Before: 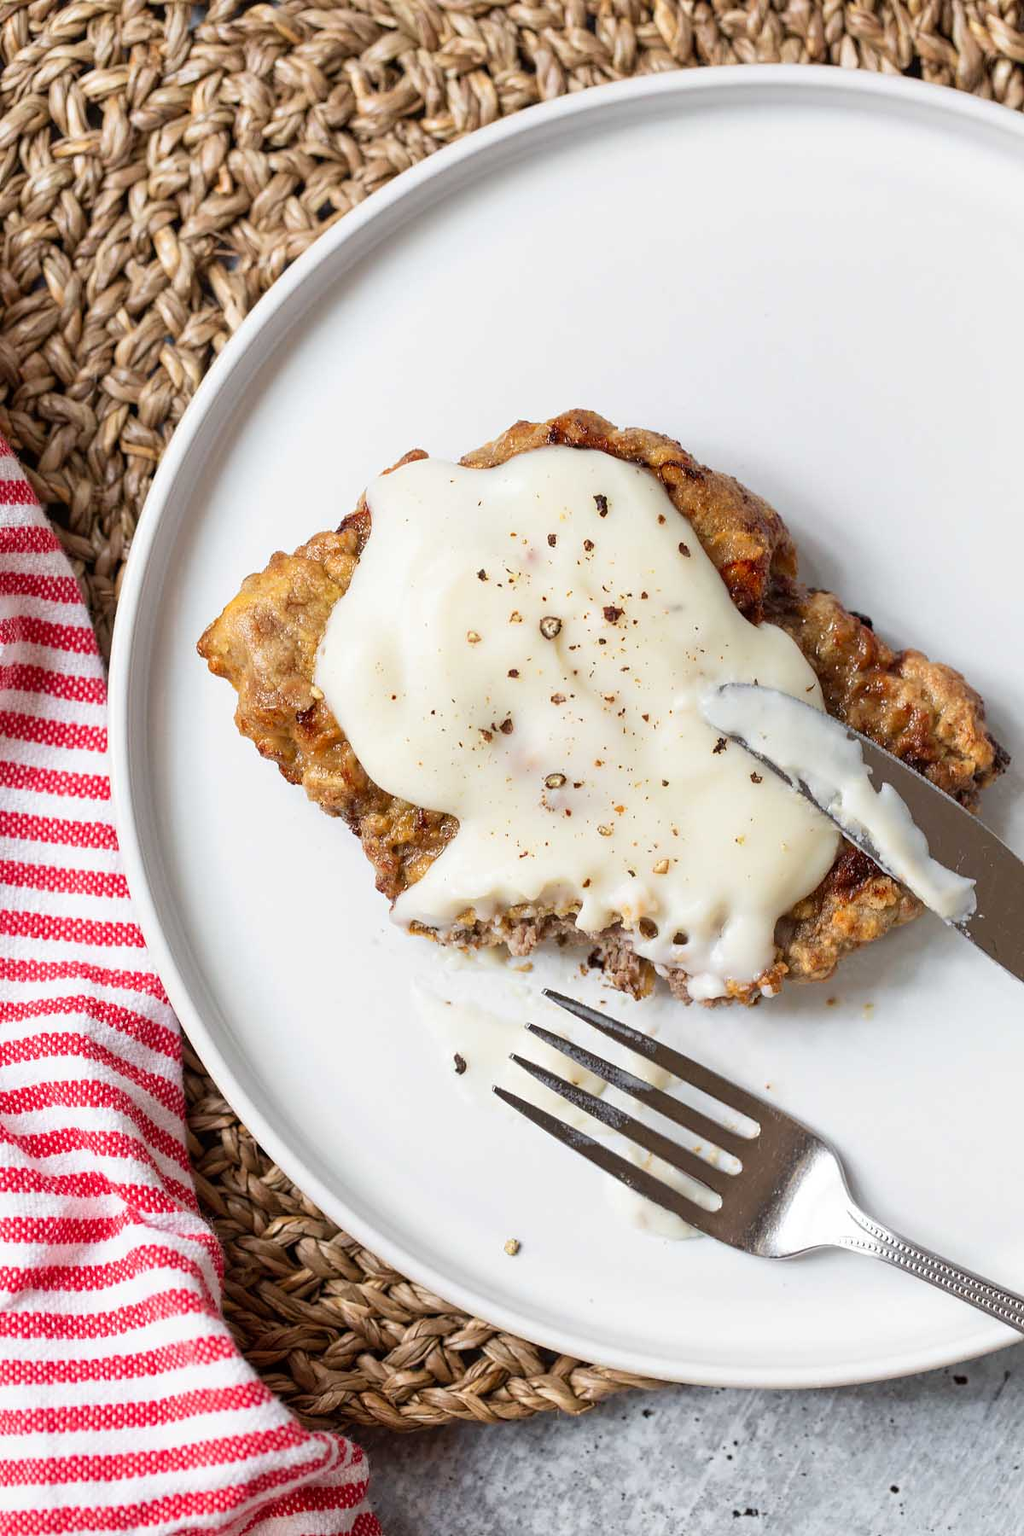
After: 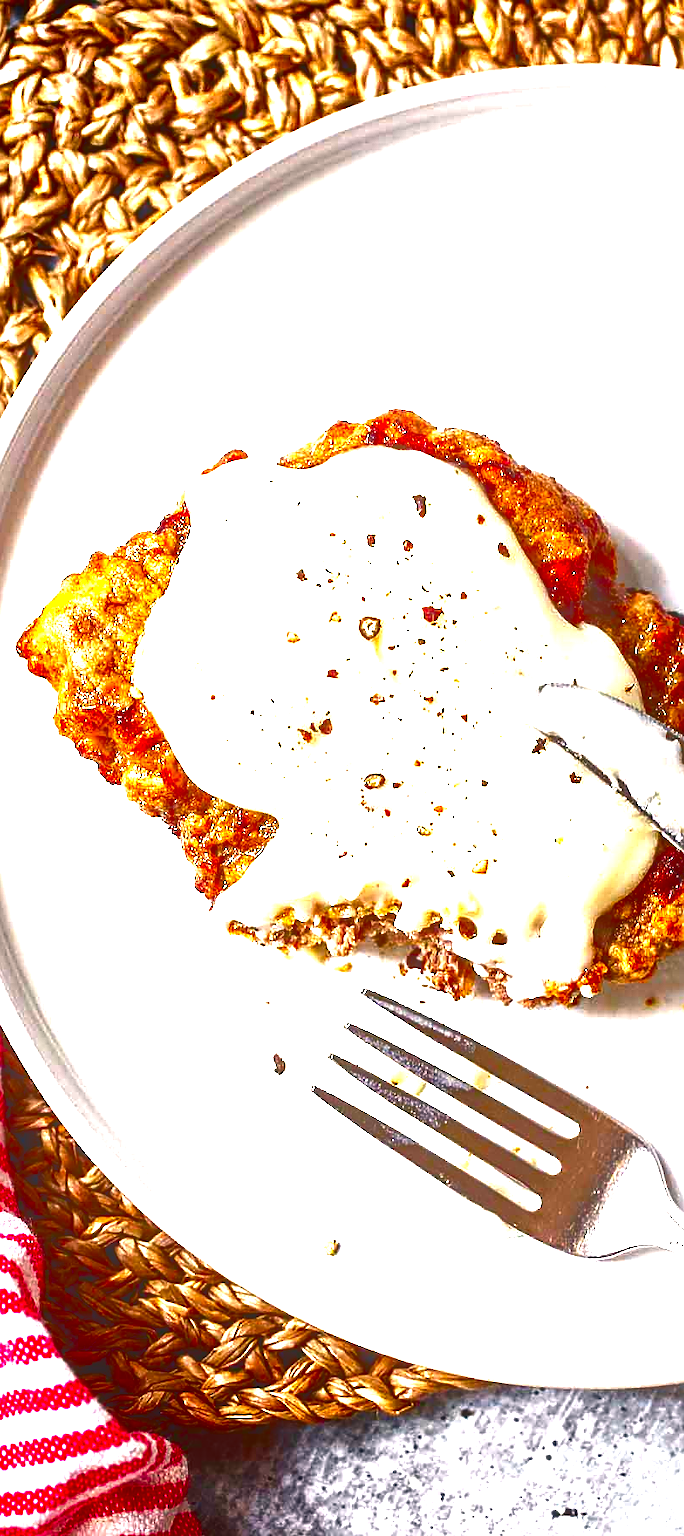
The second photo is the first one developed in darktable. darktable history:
exposure: black level correction 0, exposure 1.098 EV, compensate highlight preservation false
crop and rotate: left 17.667%, right 15.437%
color correction: highlights a* 5.94, highlights b* 4.68
local contrast: on, module defaults
sharpen: on, module defaults
contrast brightness saturation: brightness -0.992, saturation 0.988
